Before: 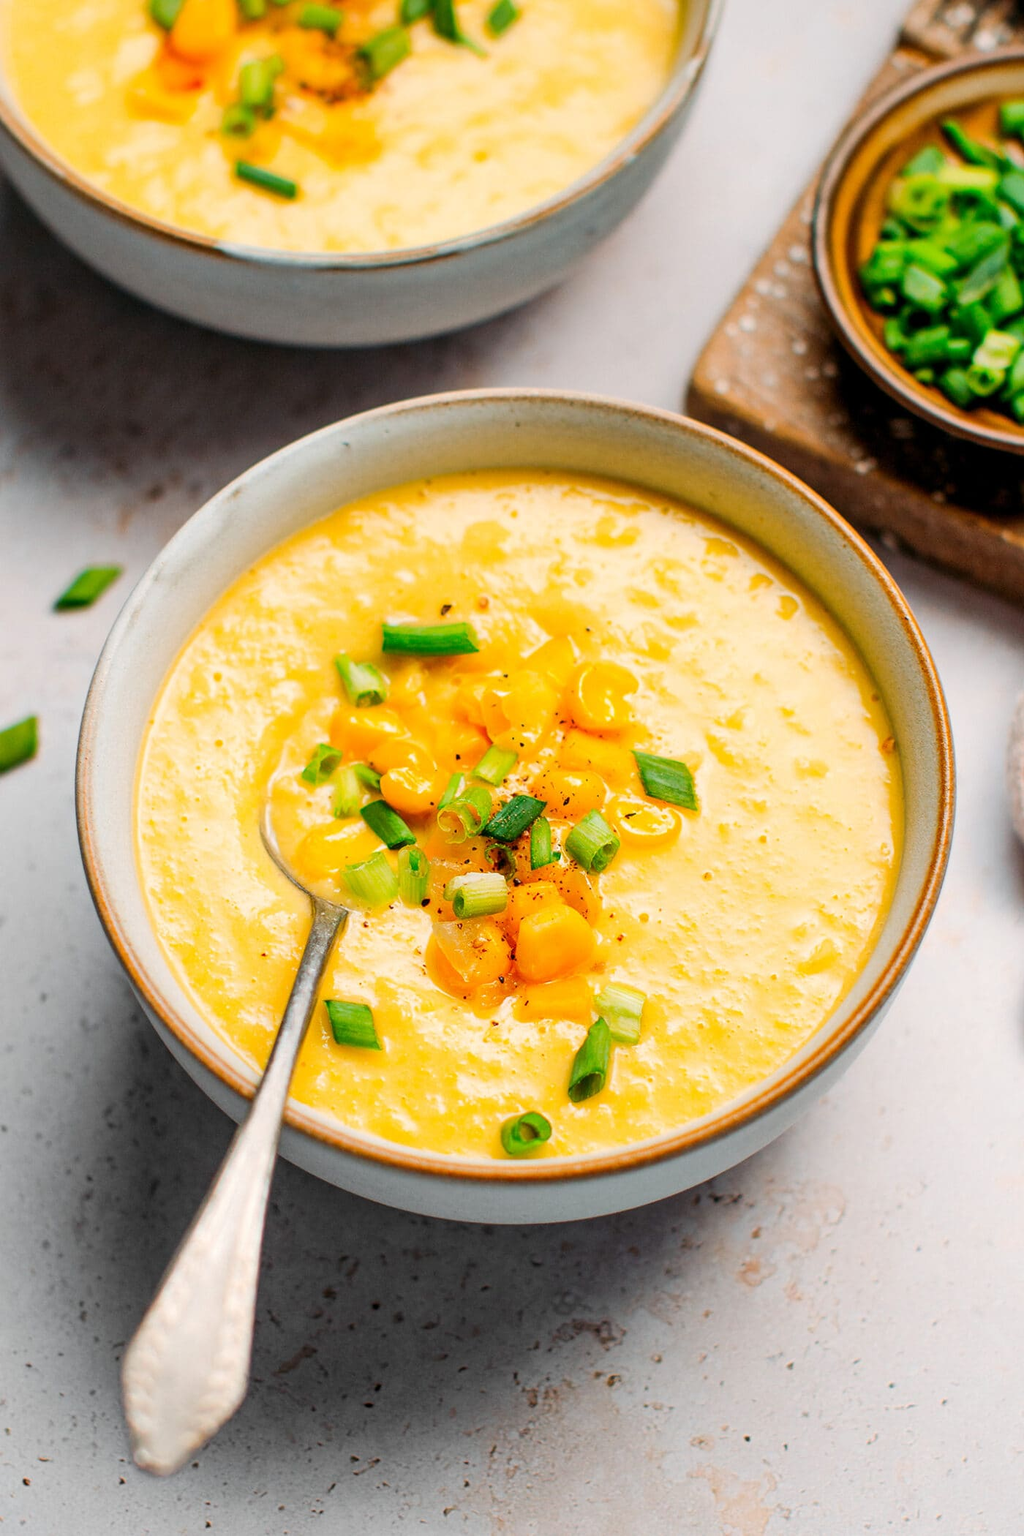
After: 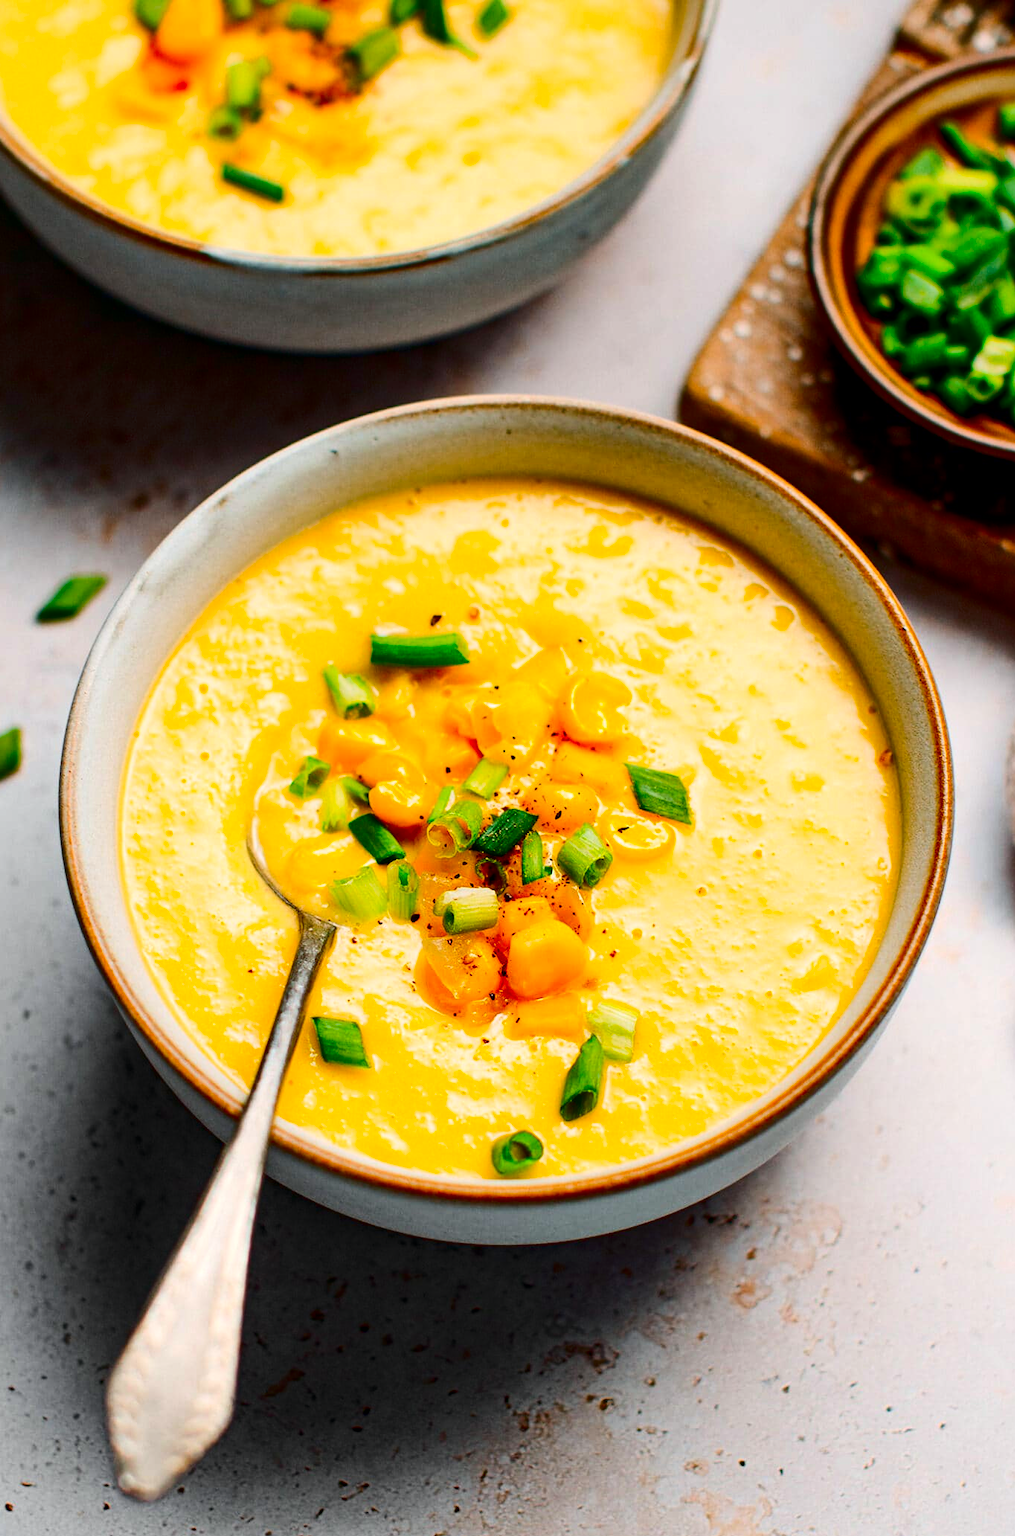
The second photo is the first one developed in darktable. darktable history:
haze removal: compatibility mode true, adaptive false
contrast brightness saturation: contrast 0.218, brightness -0.195, saturation 0.244
crop and rotate: left 1.722%, right 0.76%, bottom 1.643%
